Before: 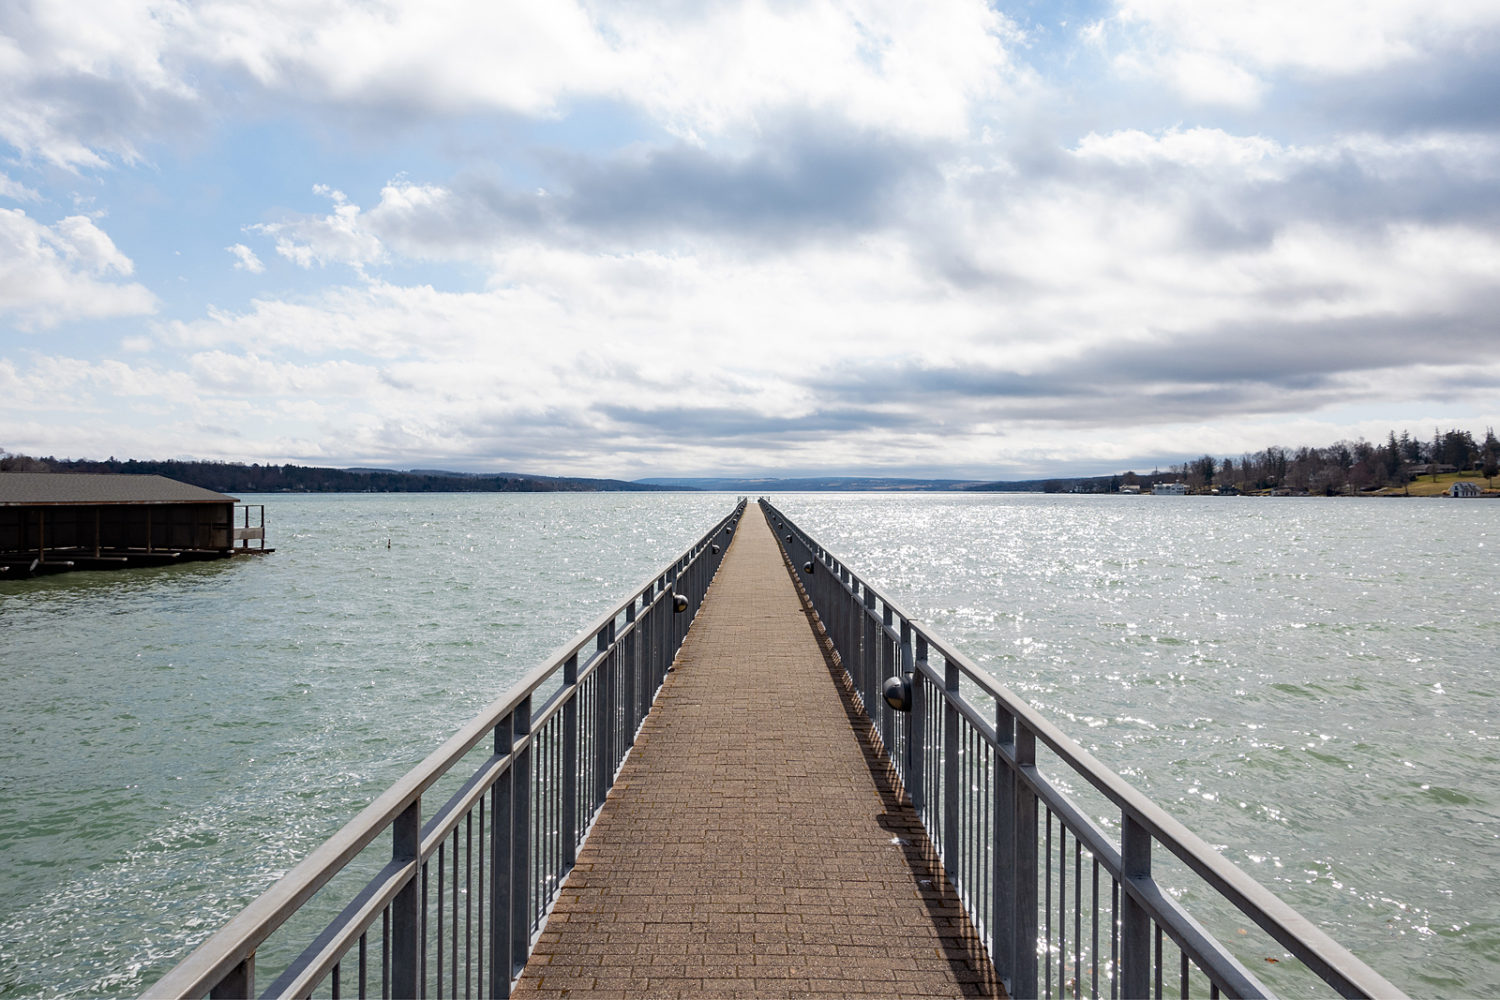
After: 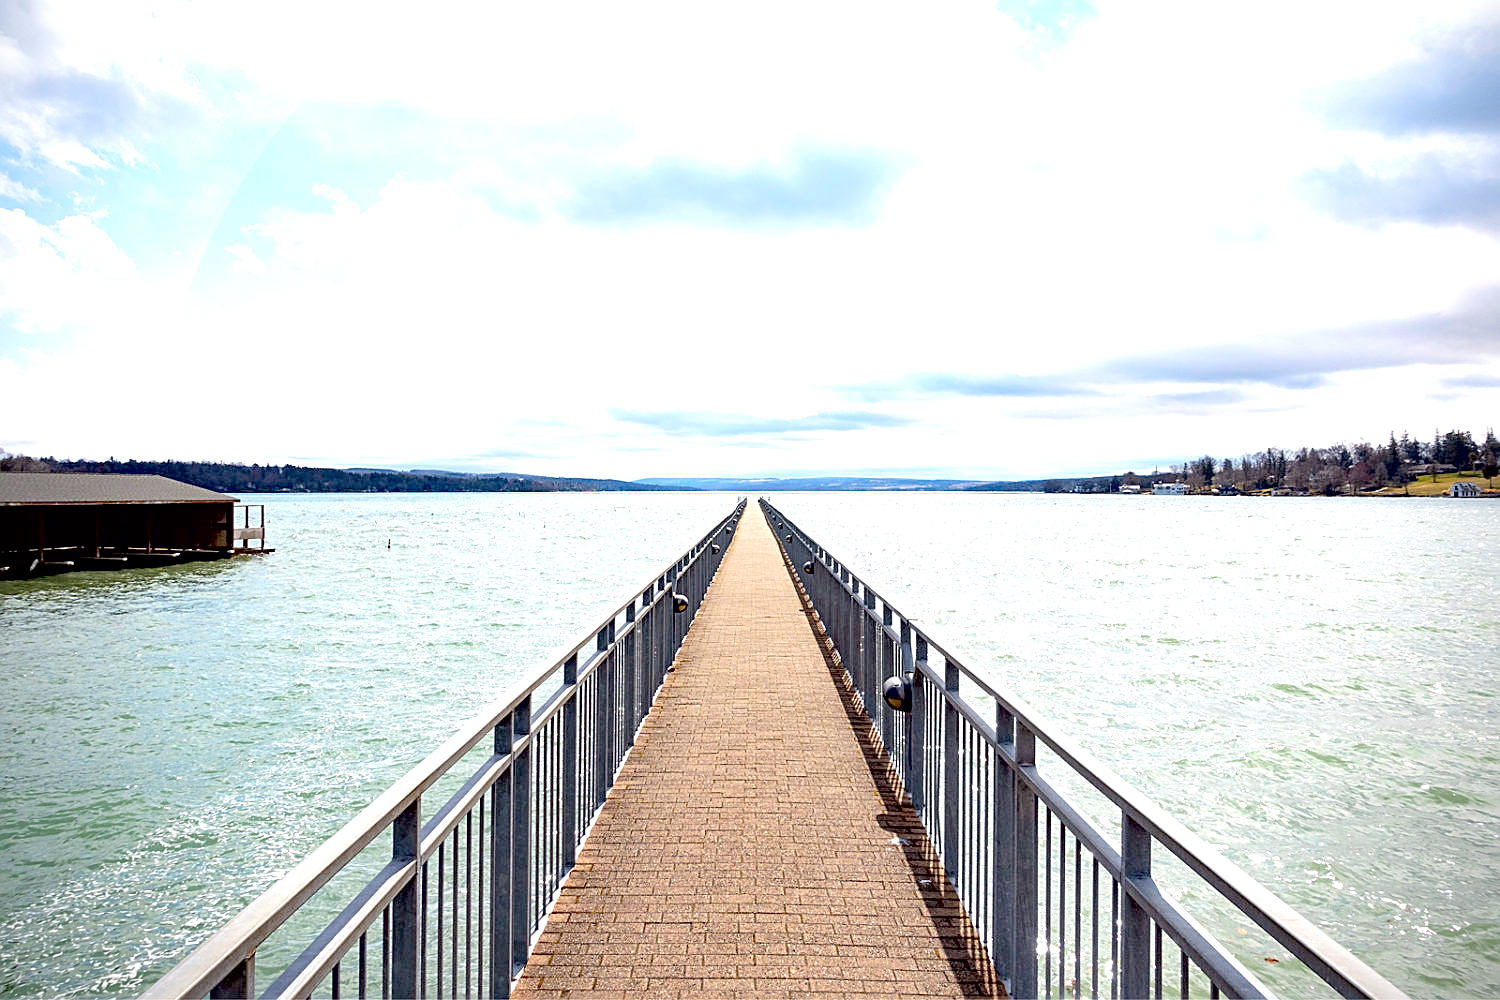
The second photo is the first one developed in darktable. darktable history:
exposure: black level correction 0.011, exposure 1.083 EV, compensate exposure bias true, compensate highlight preservation false
sharpen: on, module defaults
vignetting: brightness -0.555, saturation 0.001, unbound false
contrast brightness saturation: brightness 0.087, saturation 0.194
